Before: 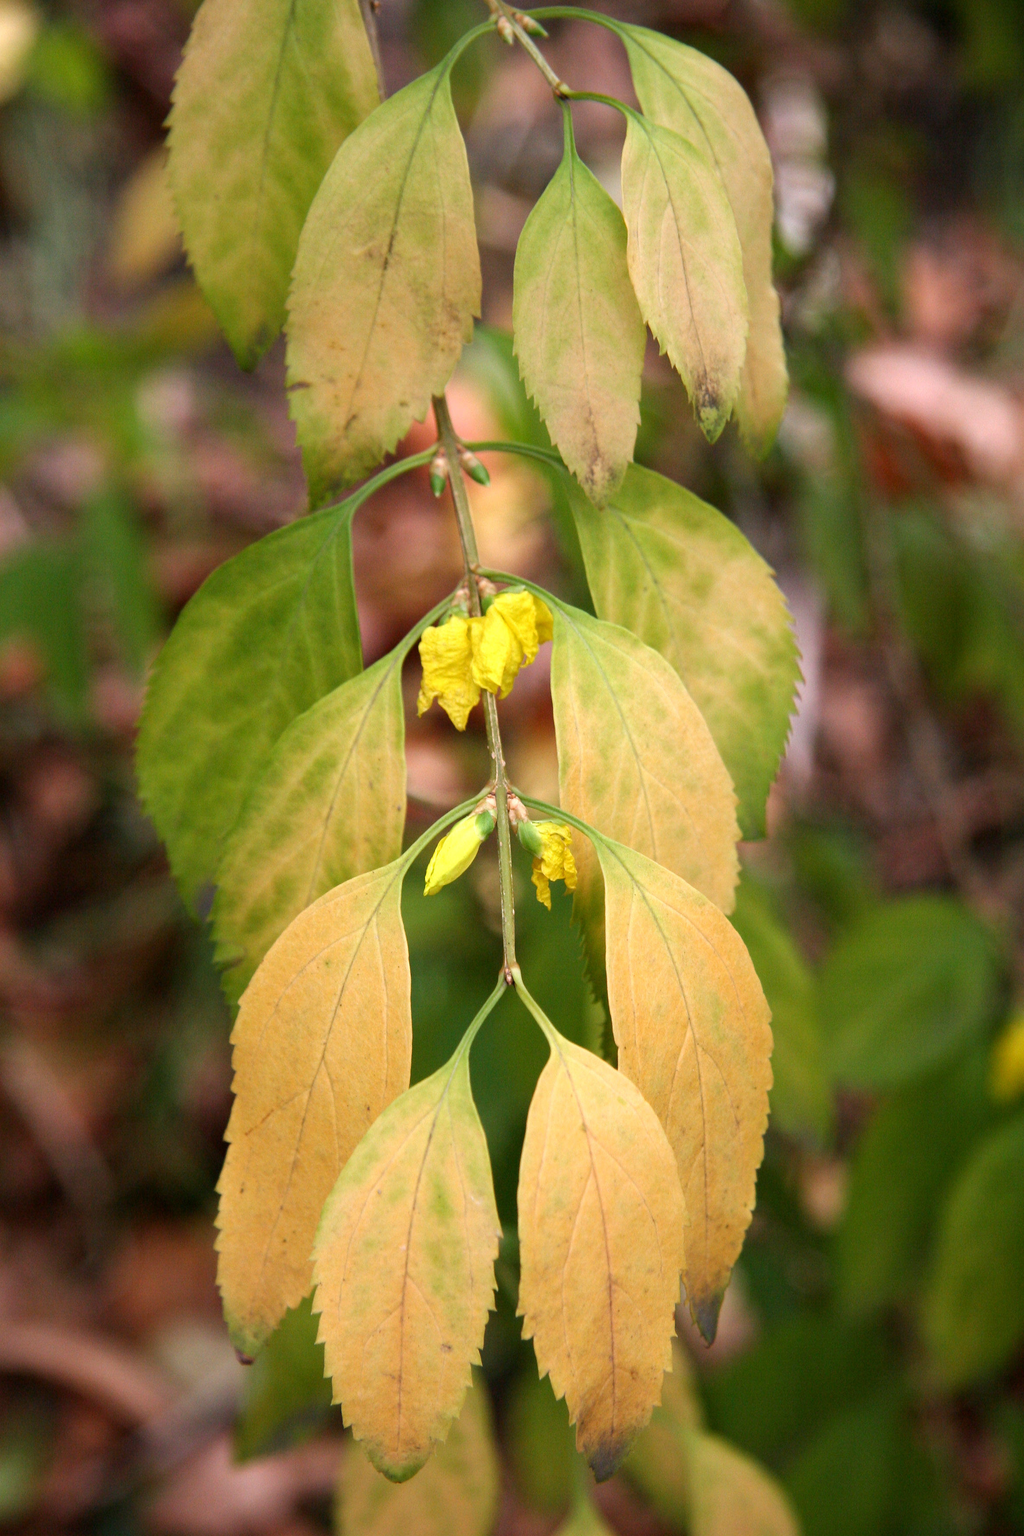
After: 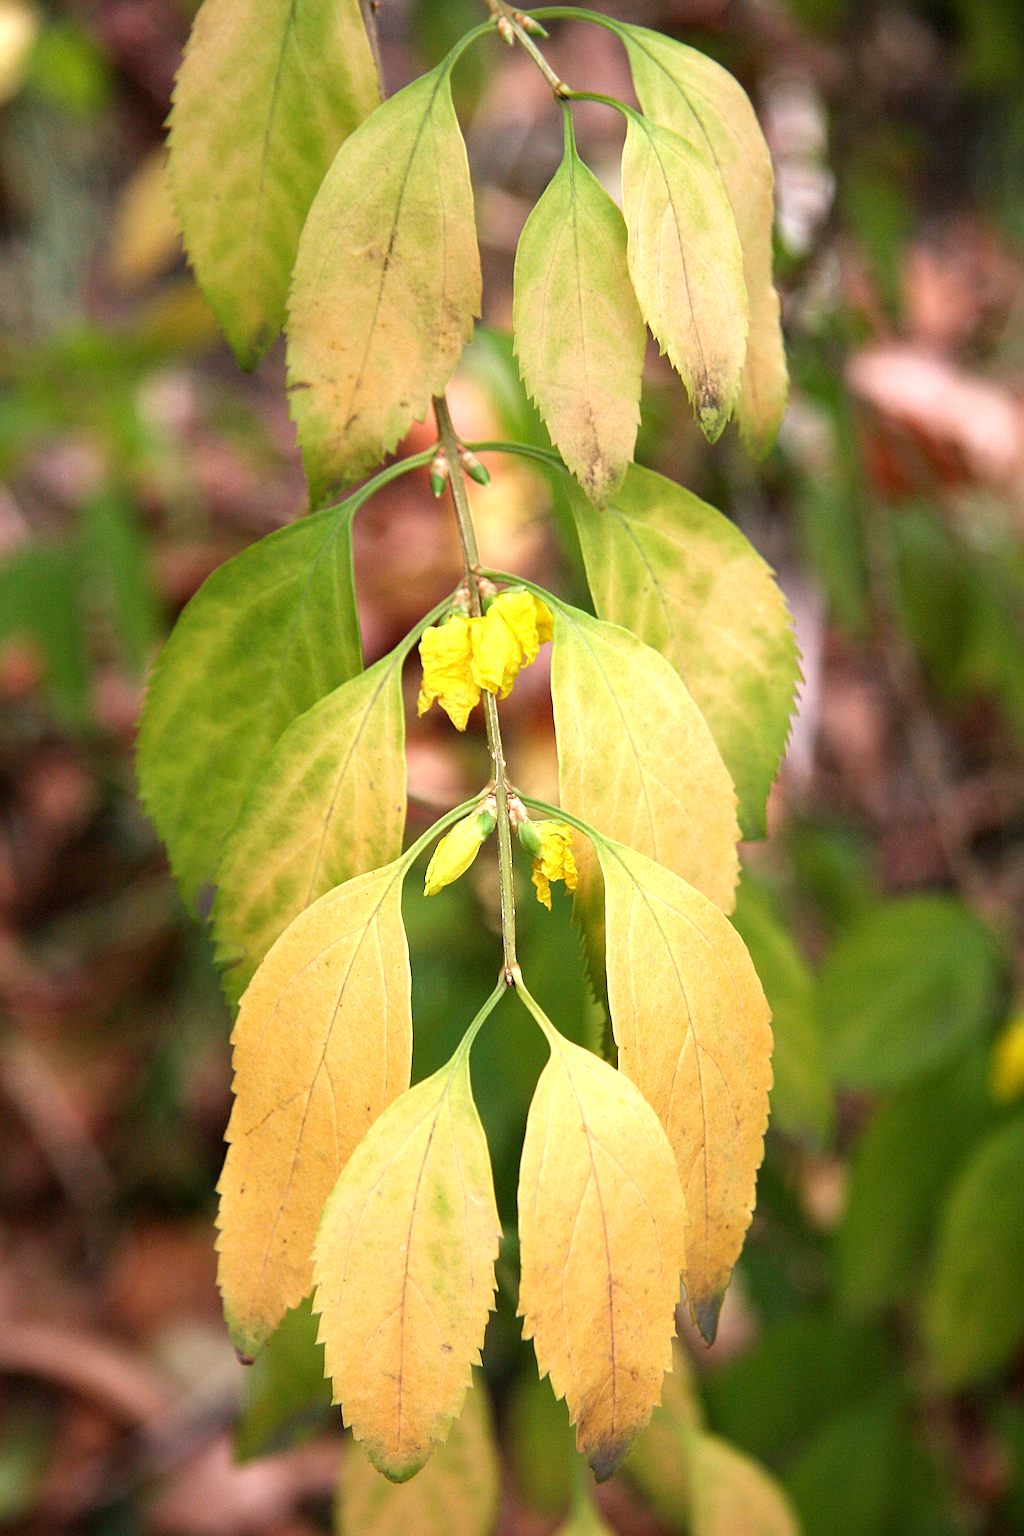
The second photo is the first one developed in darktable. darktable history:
sharpen: radius 2.682, amount 0.659
exposure: exposure 0.497 EV, compensate exposure bias true, compensate highlight preservation false
